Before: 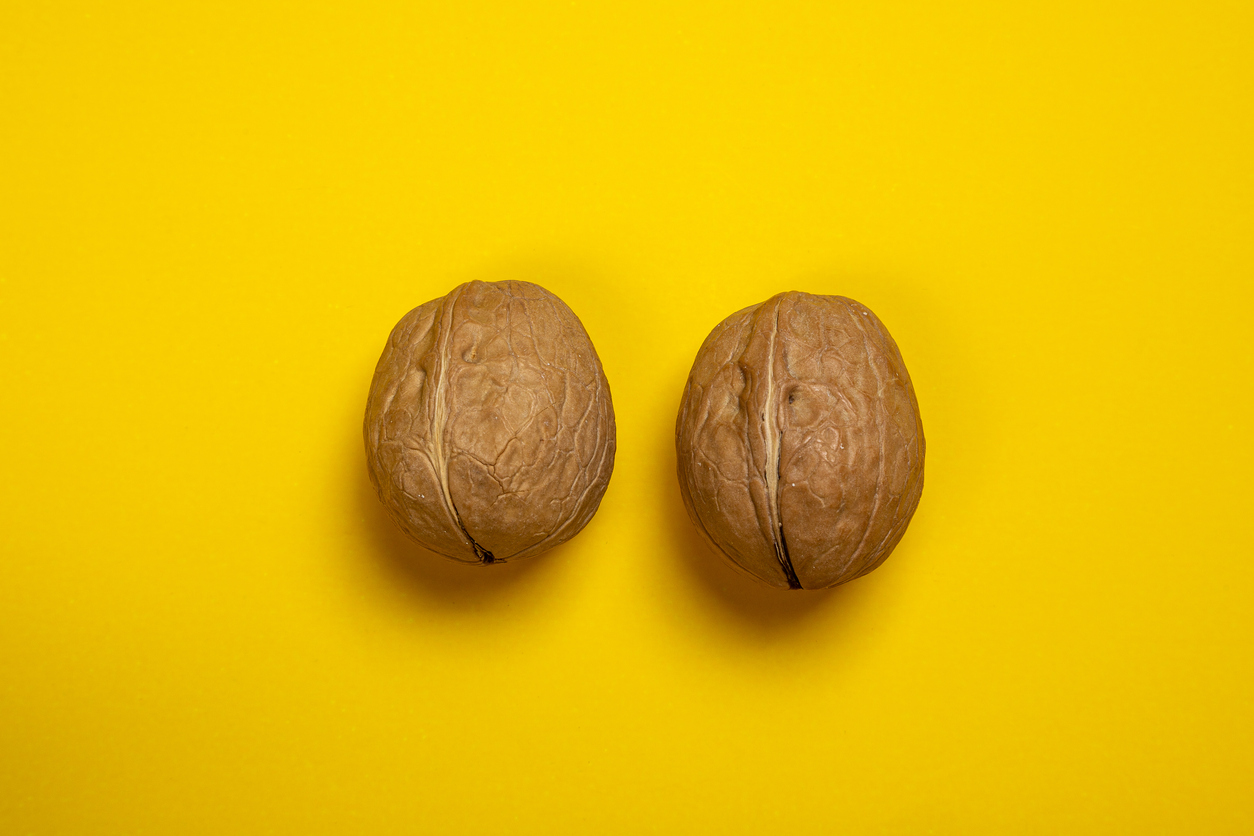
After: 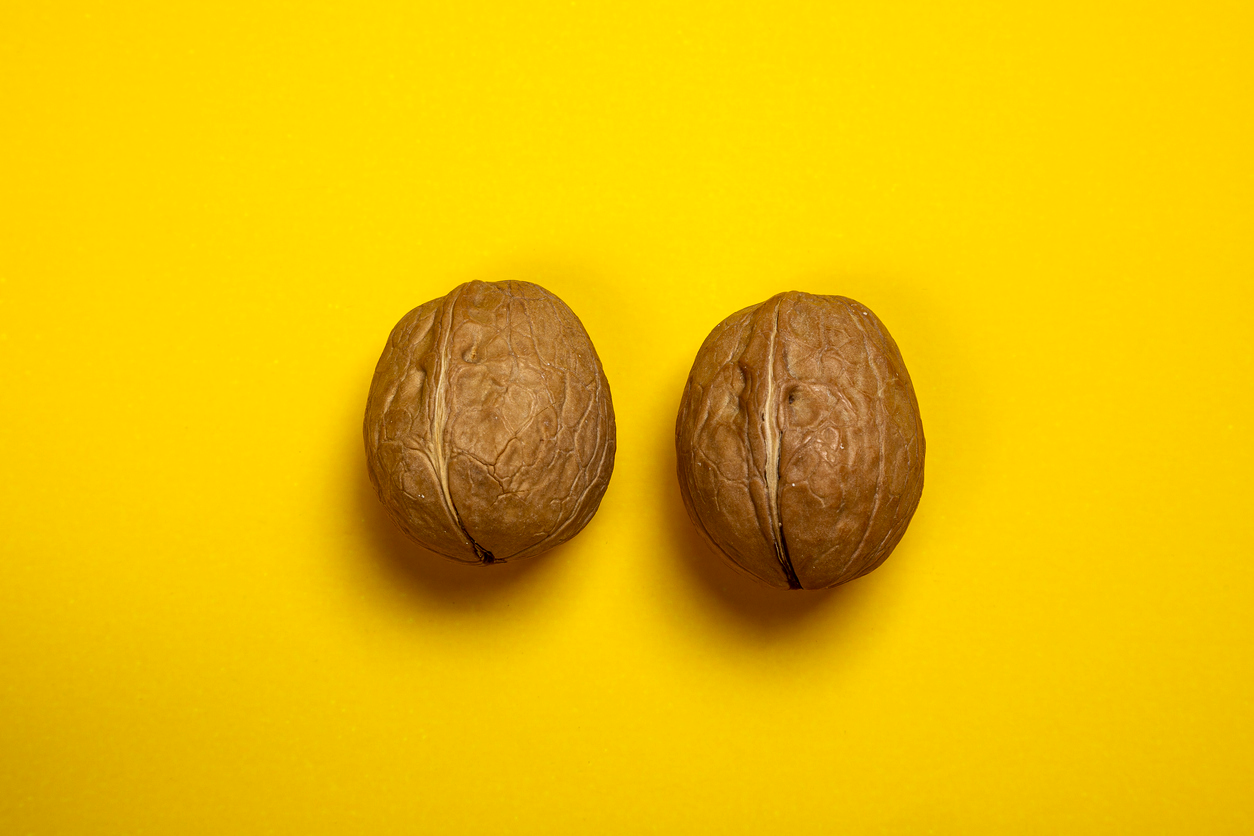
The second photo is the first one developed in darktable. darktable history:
contrast brightness saturation: contrast 0.07, brightness -0.13, saturation 0.06
exposure: exposure 0.2 EV, compensate highlight preservation false
